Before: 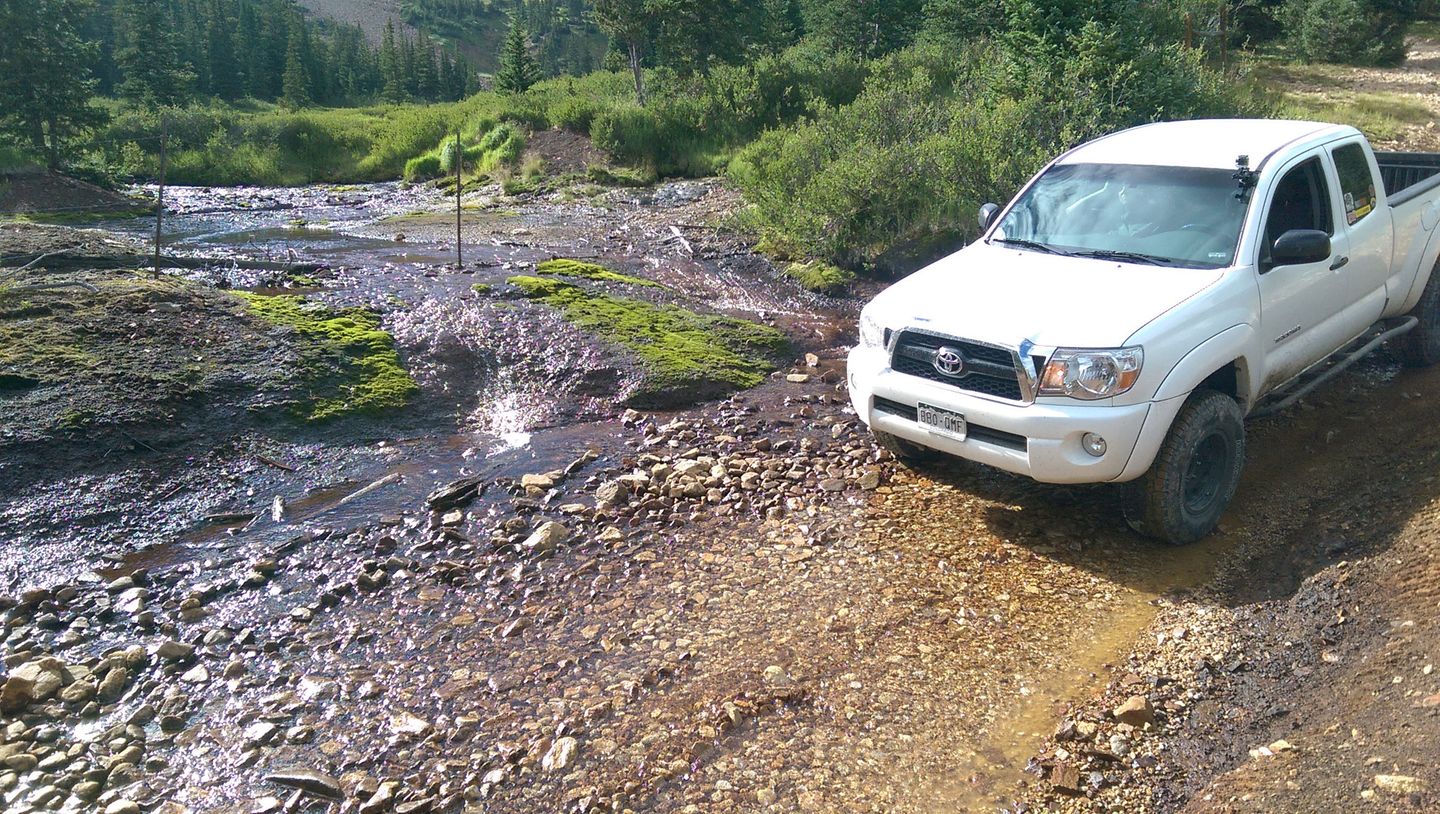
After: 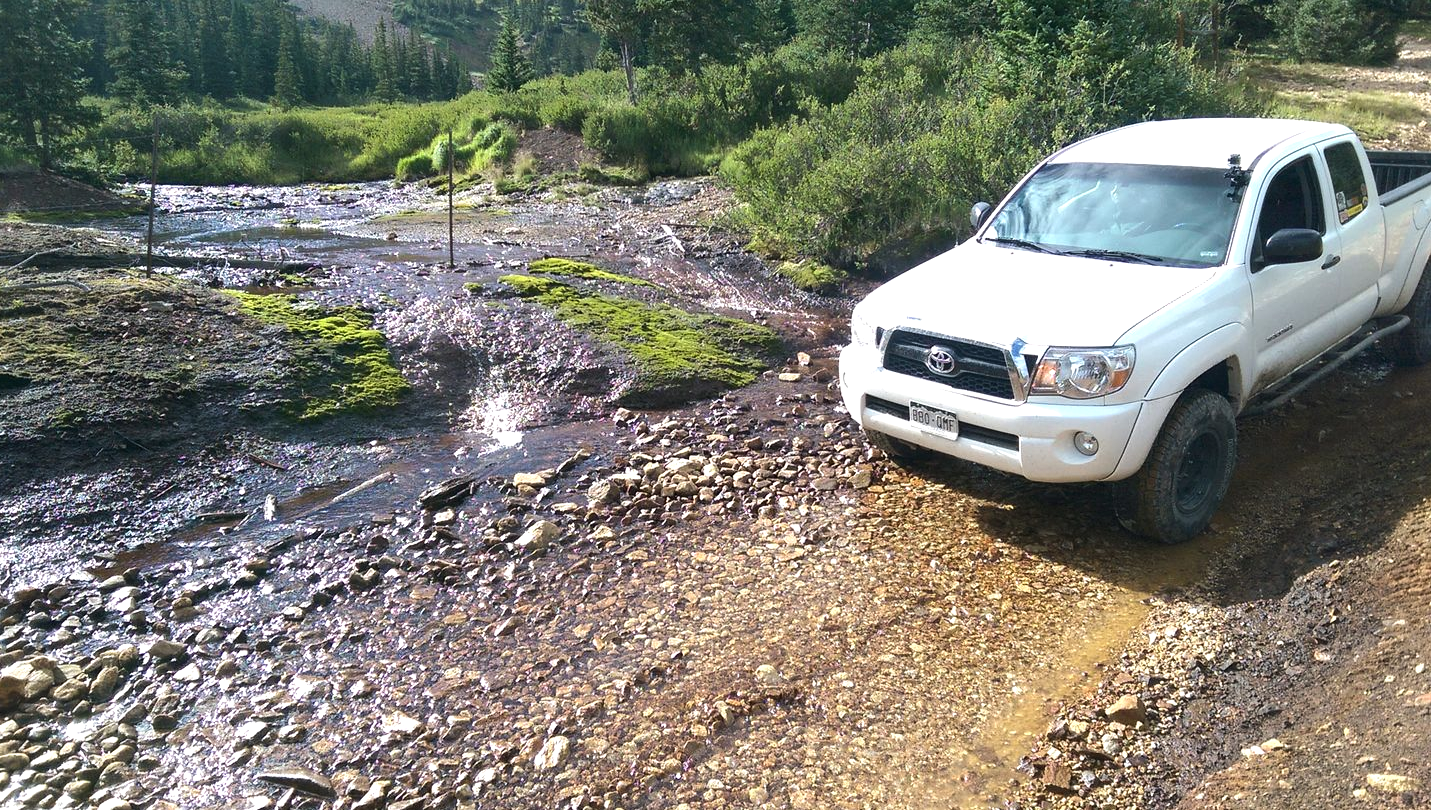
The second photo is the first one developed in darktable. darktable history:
crop and rotate: left 0.614%, top 0.179%, bottom 0.309%
tone equalizer: -8 EV -0.417 EV, -7 EV -0.389 EV, -6 EV -0.333 EV, -5 EV -0.222 EV, -3 EV 0.222 EV, -2 EV 0.333 EV, -1 EV 0.389 EV, +0 EV 0.417 EV, edges refinement/feathering 500, mask exposure compensation -1.57 EV, preserve details no
